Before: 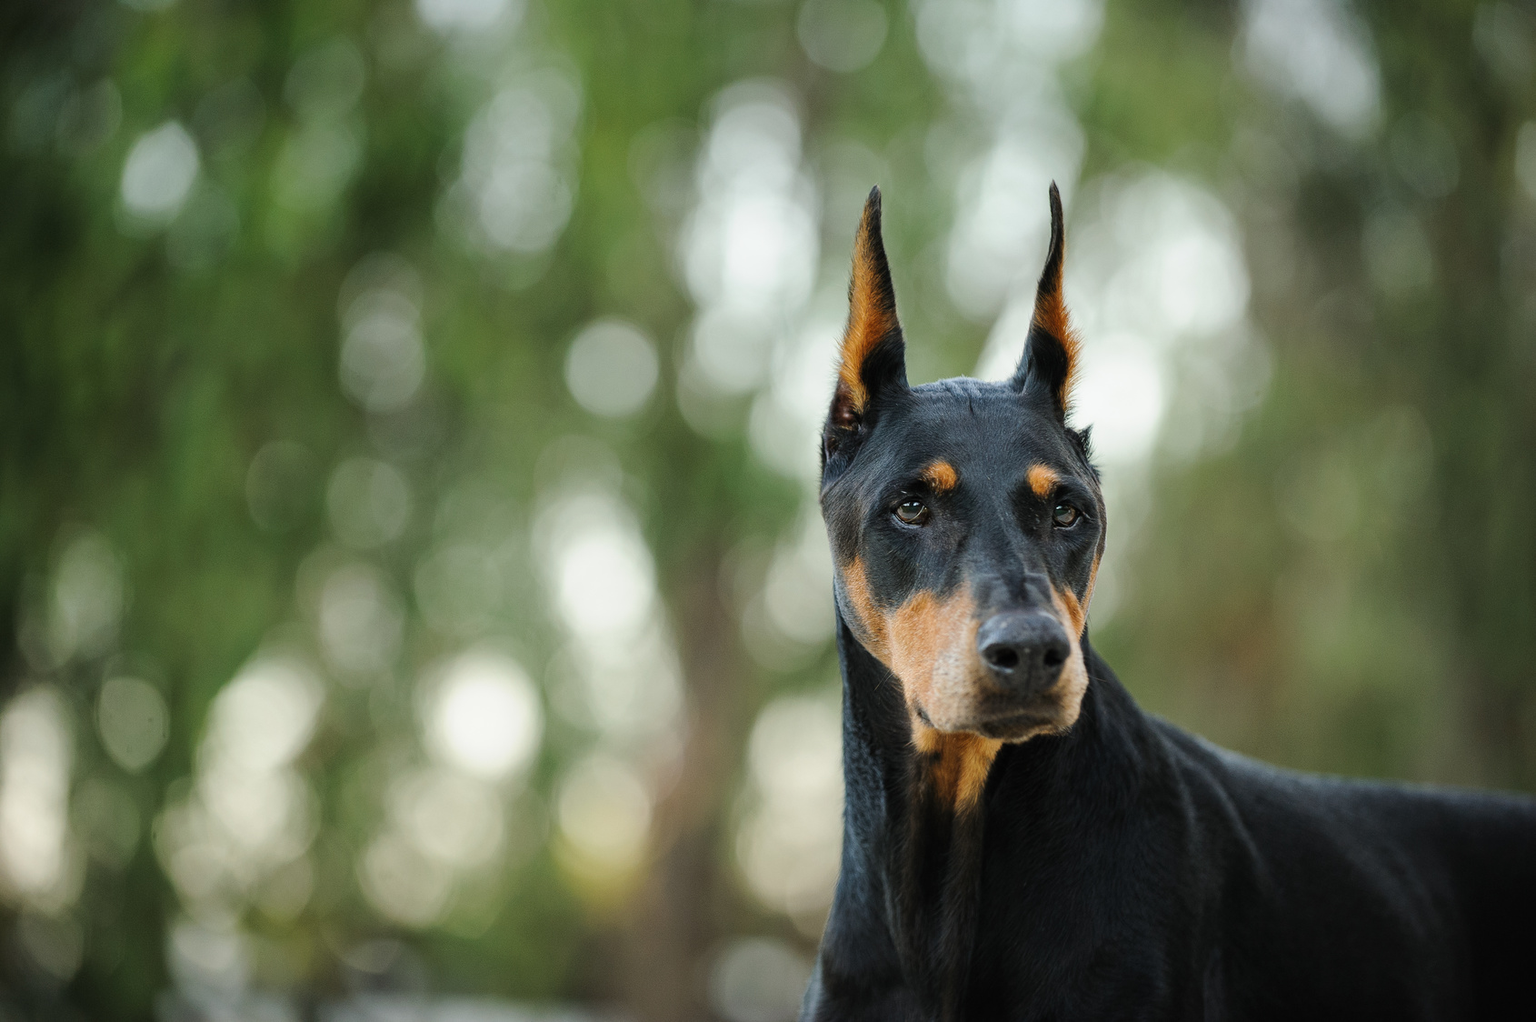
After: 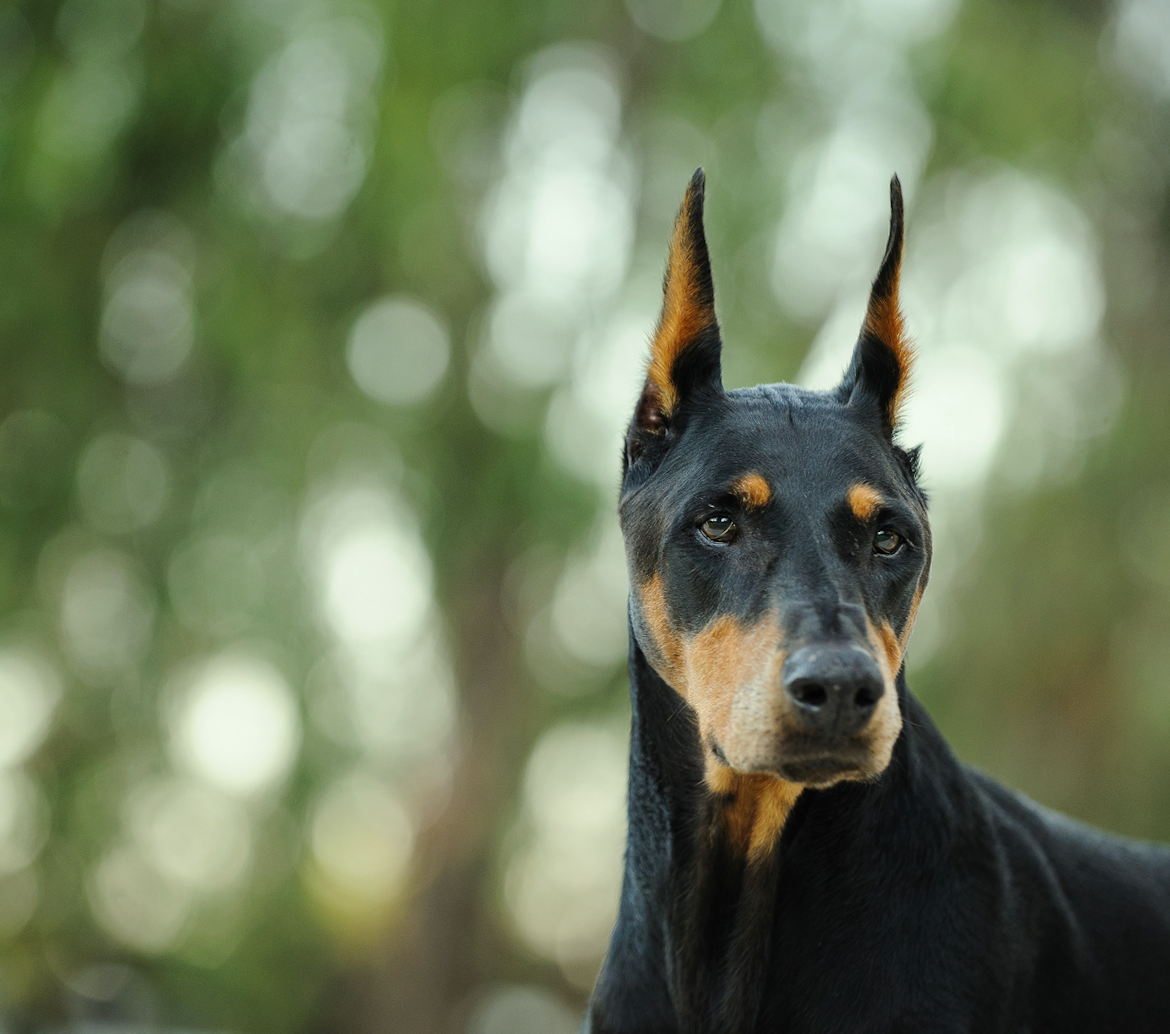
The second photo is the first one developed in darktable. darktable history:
color correction: highlights a* -4.63, highlights b* 5.06, saturation 0.966
crop and rotate: angle -3.31°, left 14.022%, top 0.026%, right 10.846%, bottom 0.069%
